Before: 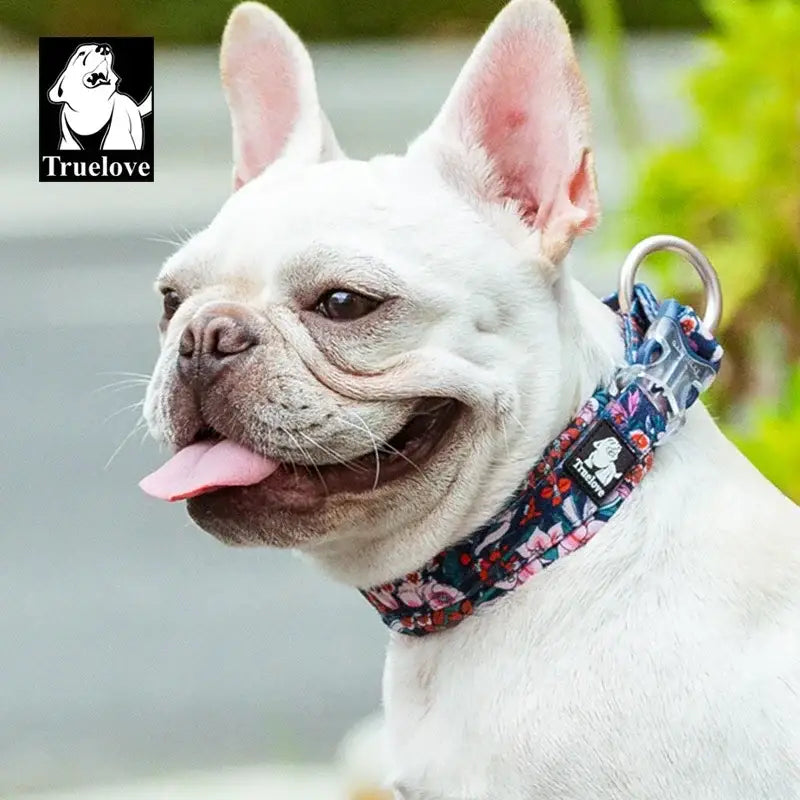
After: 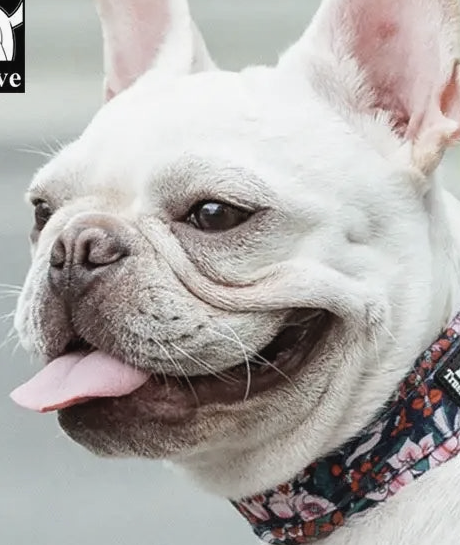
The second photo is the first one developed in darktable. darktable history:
contrast brightness saturation: contrast -0.053, saturation -0.418
crop: left 16.186%, top 11.19%, right 26.197%, bottom 20.575%
